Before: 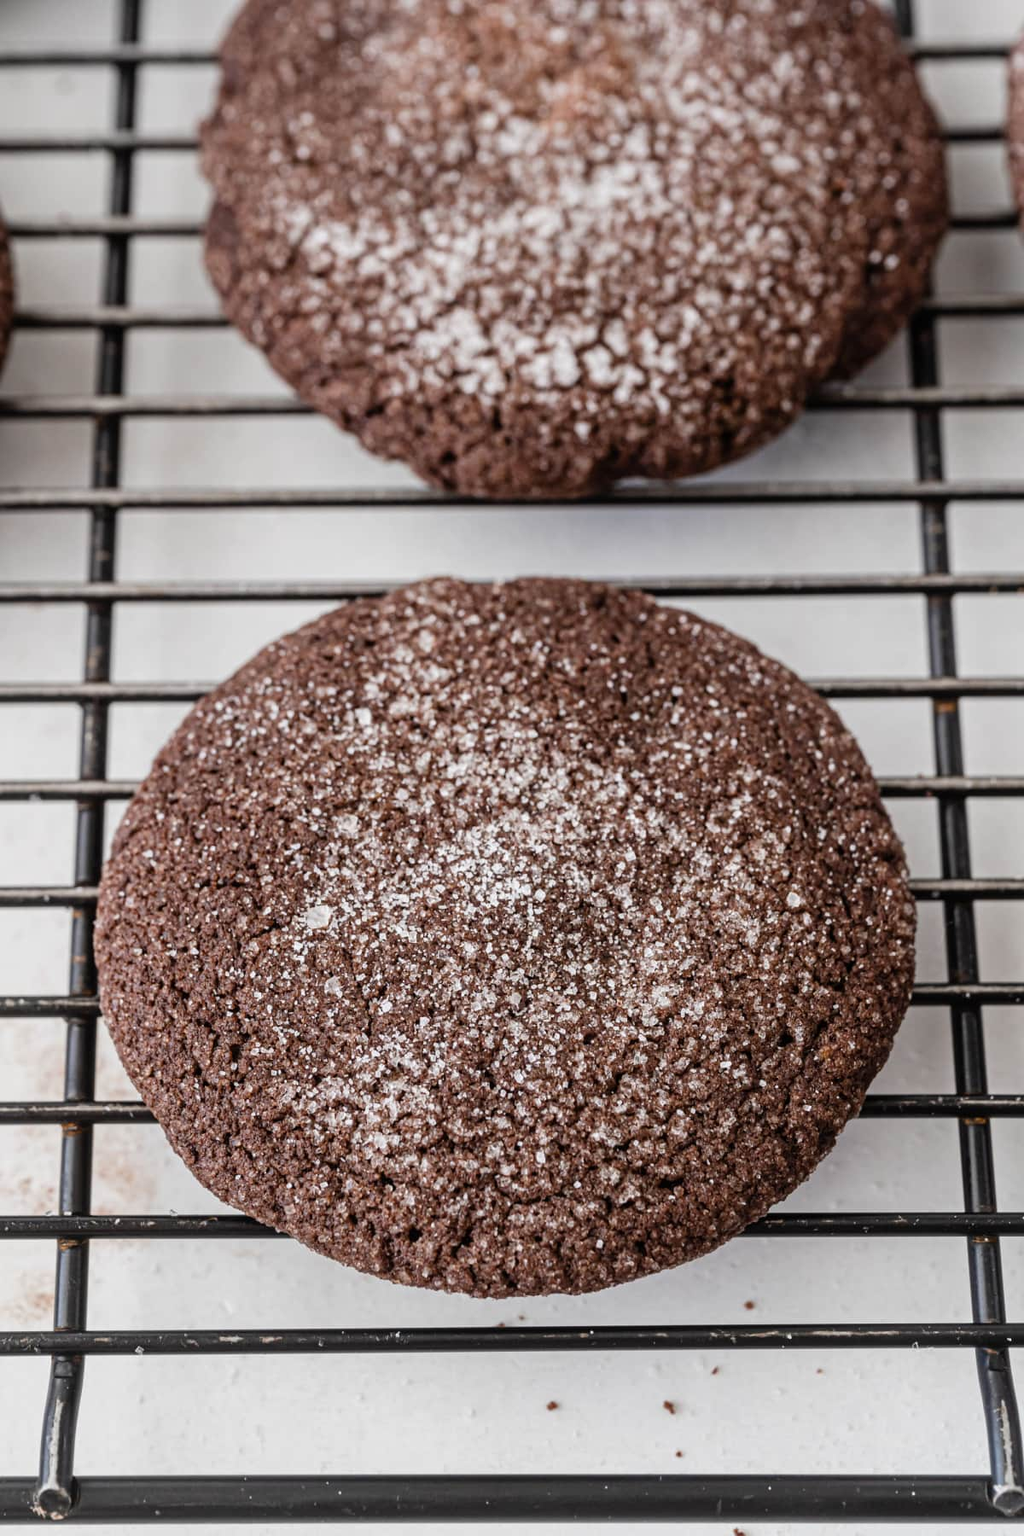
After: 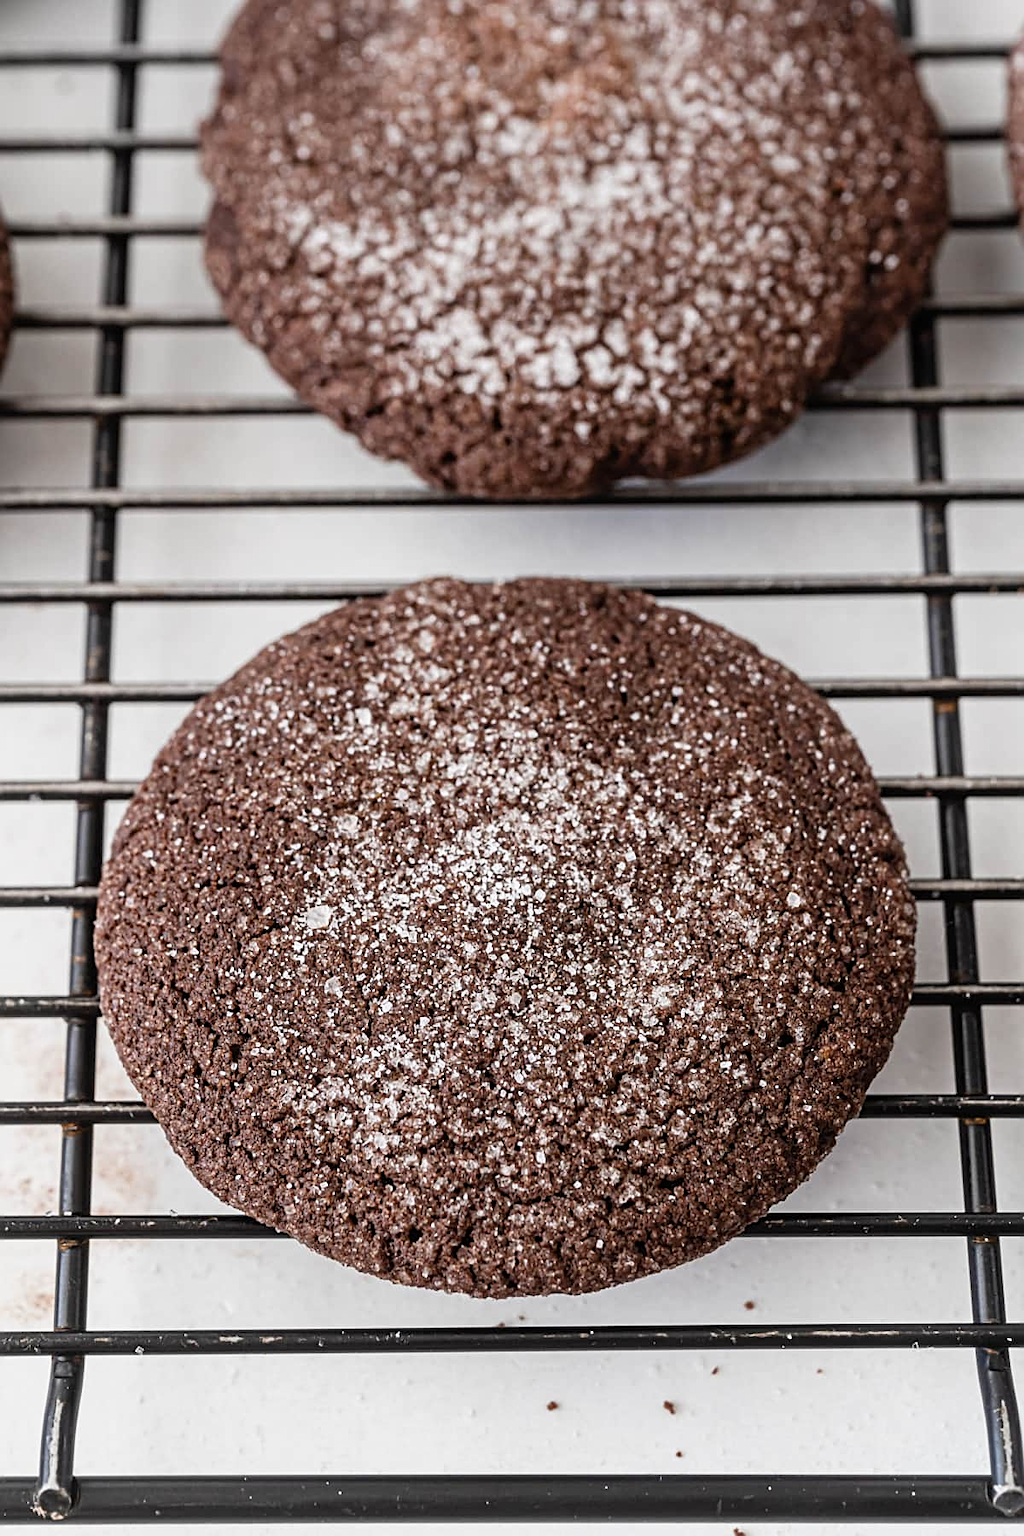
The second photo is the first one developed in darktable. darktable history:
shadows and highlights: shadows 1.35, highlights 40.96
sharpen: on, module defaults
